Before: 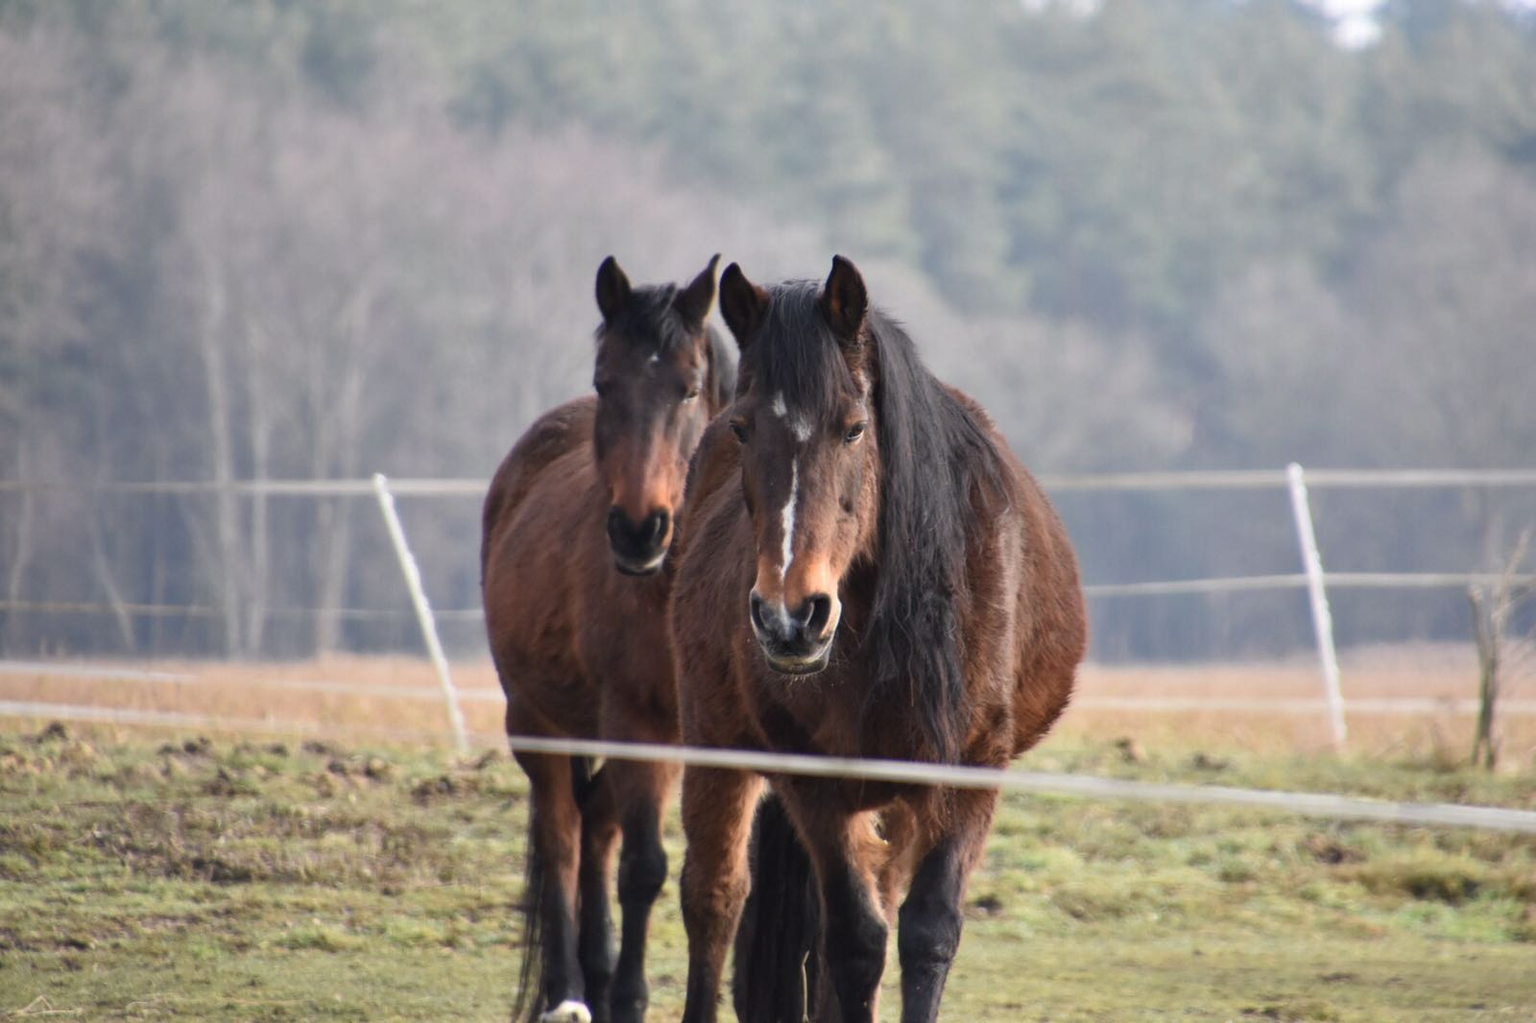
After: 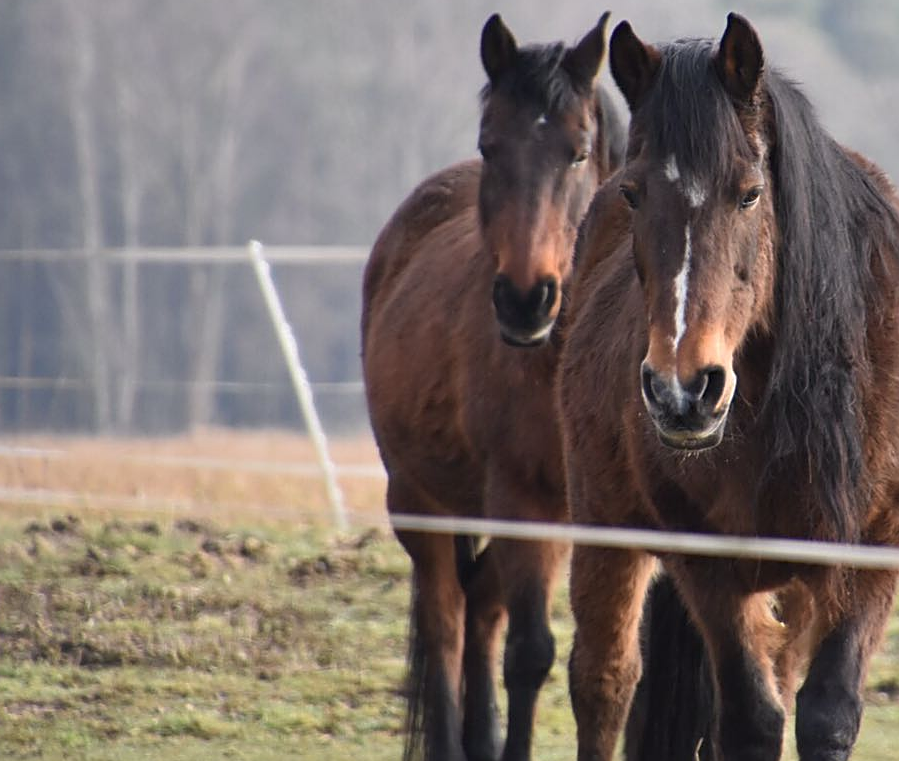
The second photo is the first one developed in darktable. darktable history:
crop: left 8.757%, top 23.802%, right 34.995%, bottom 4.749%
sharpen: on, module defaults
